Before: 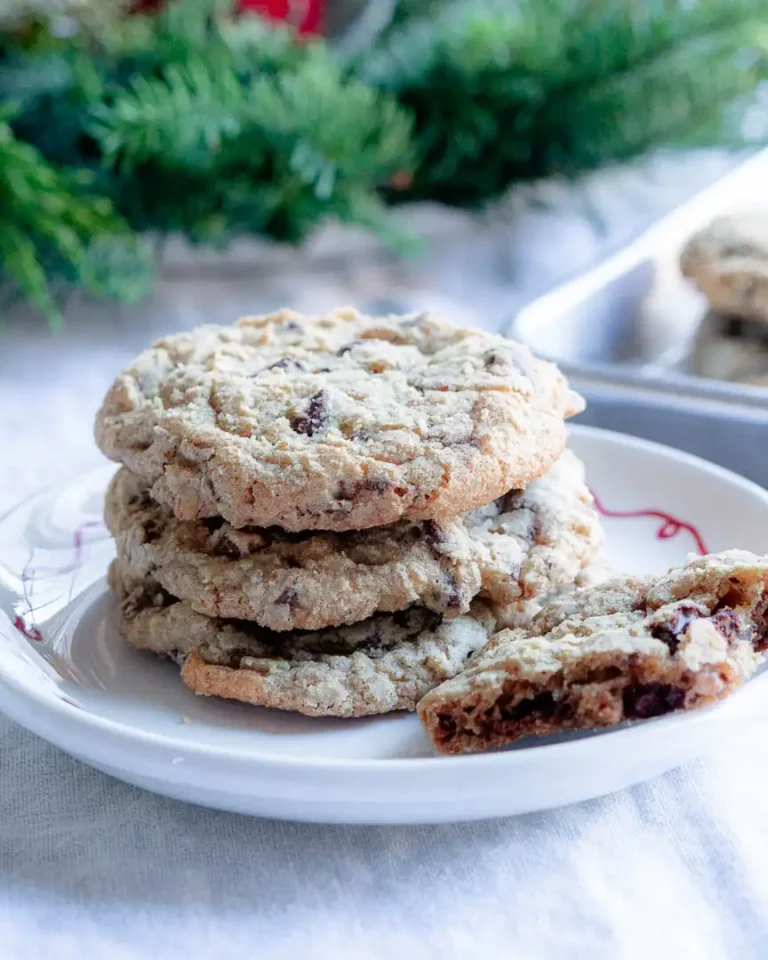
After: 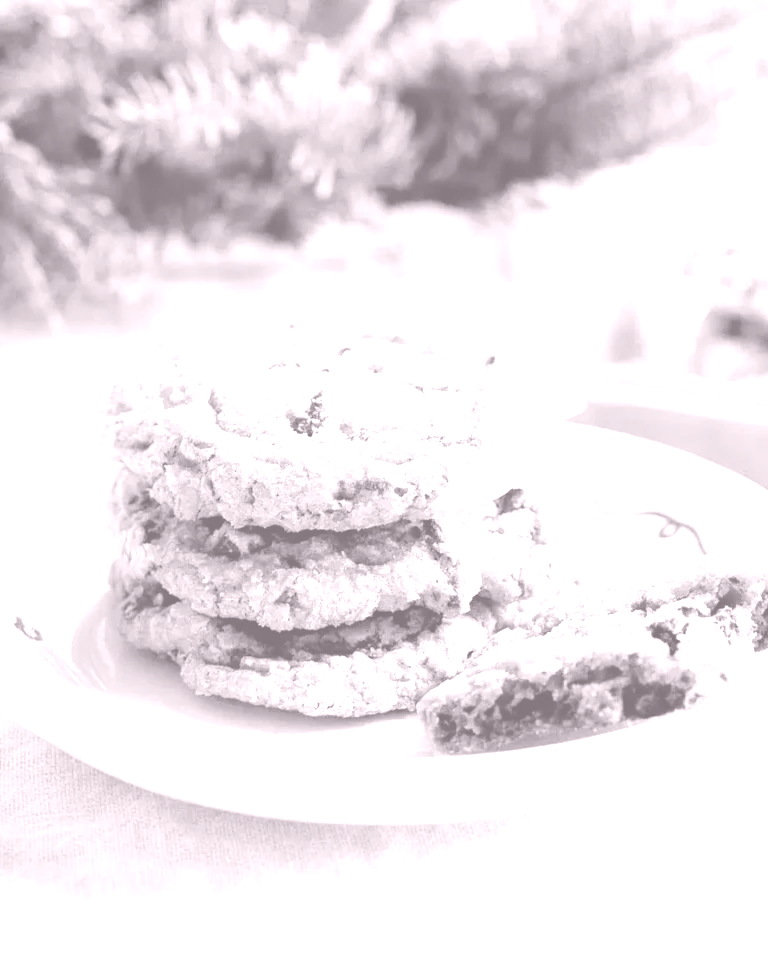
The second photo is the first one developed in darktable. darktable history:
white balance: emerald 1
colorize: hue 25.2°, saturation 83%, source mix 82%, lightness 79%, version 1
